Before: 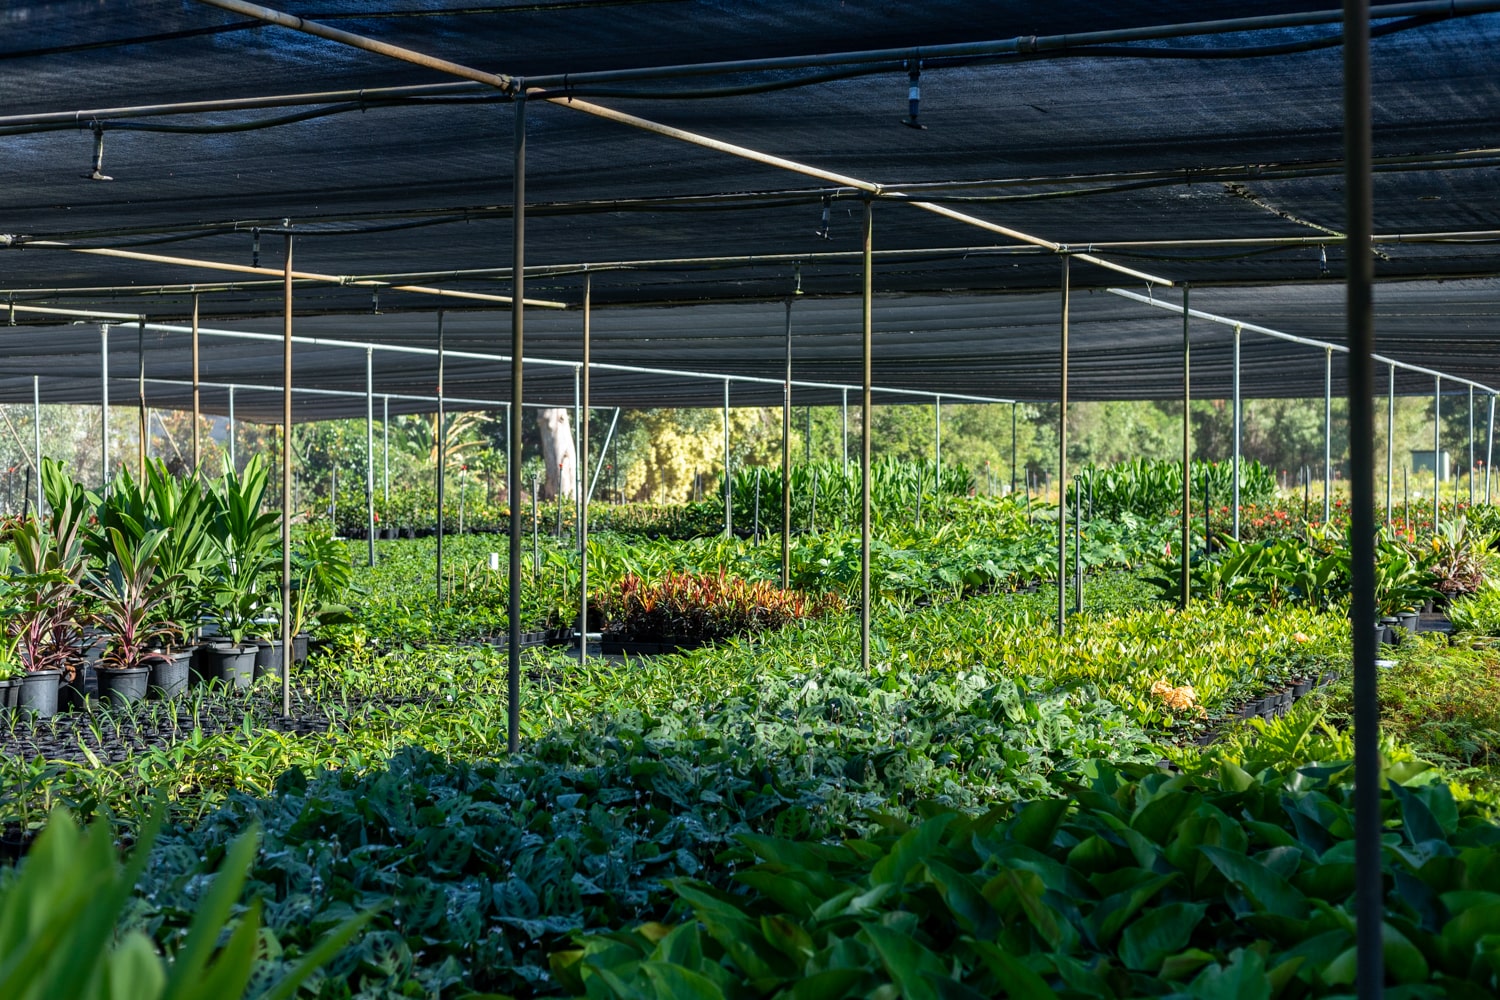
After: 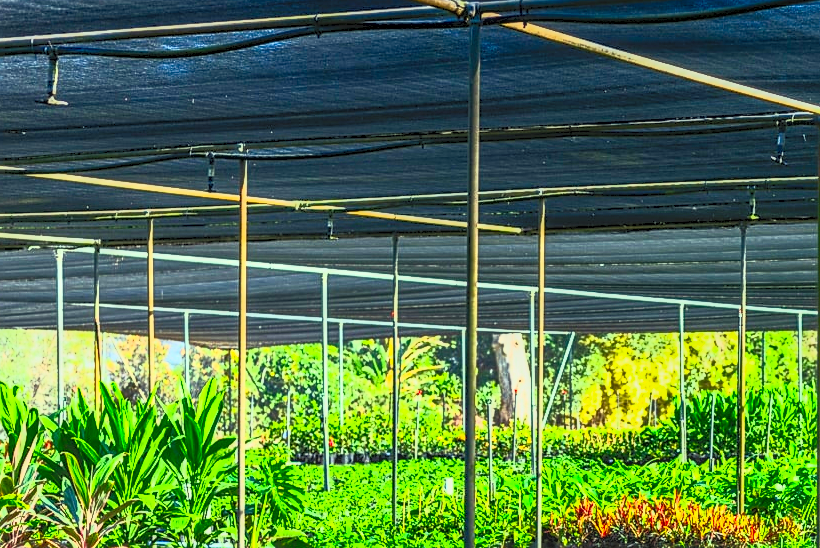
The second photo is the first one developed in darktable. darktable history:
local contrast: highlights 0%, shadows 0%, detail 133%
sharpen: on, module defaults
color correction: highlights a* -5.94, highlights b* 11.19
crop and rotate: left 3.047%, top 7.509%, right 42.236%, bottom 37.598%
contrast brightness saturation: contrast 1, brightness 1, saturation 1
